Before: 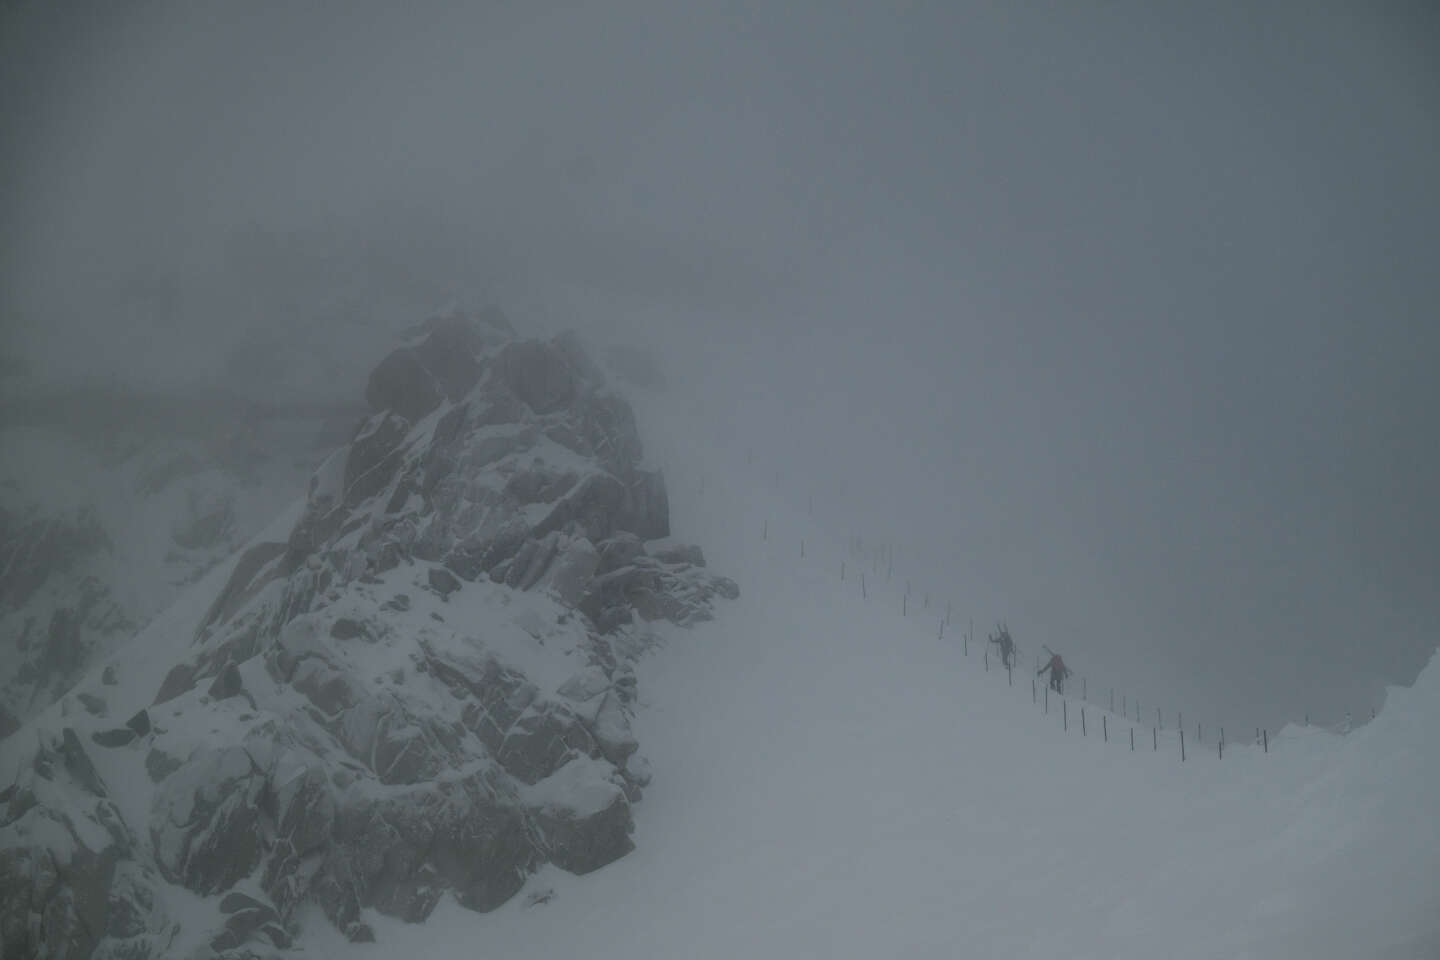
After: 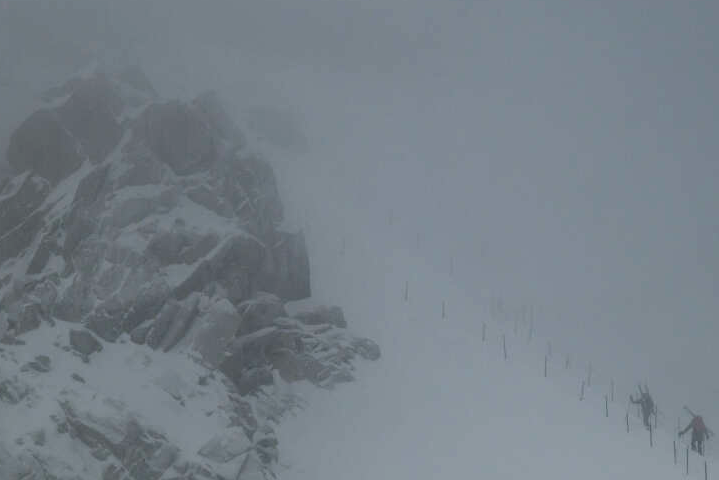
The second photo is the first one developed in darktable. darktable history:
crop: left 25%, top 25%, right 25%, bottom 25%
exposure: black level correction 0.003, exposure 0.383 EV, compensate highlight preservation false
